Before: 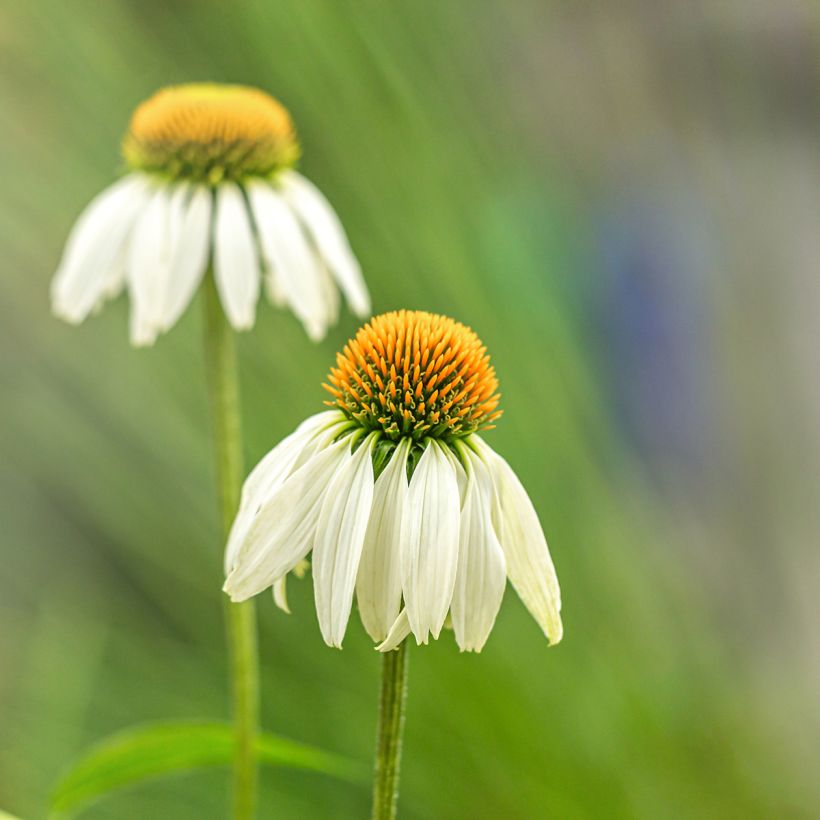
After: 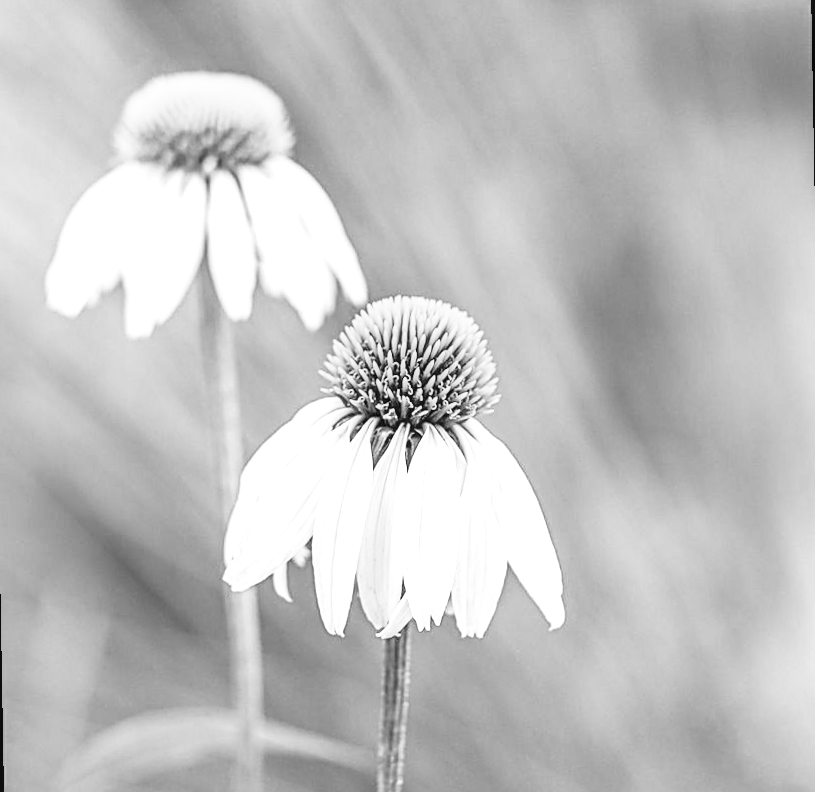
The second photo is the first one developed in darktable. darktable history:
tone equalizer: on, module defaults
local contrast: on, module defaults
sharpen: on, module defaults
base curve: curves: ch0 [(0, 0) (0.026, 0.03) (0.109, 0.232) (0.351, 0.748) (0.669, 0.968) (1, 1)], preserve colors none
rotate and perspective: rotation -1°, crop left 0.011, crop right 0.989, crop top 0.025, crop bottom 0.975
monochrome: a 2.21, b -1.33, size 2.2
